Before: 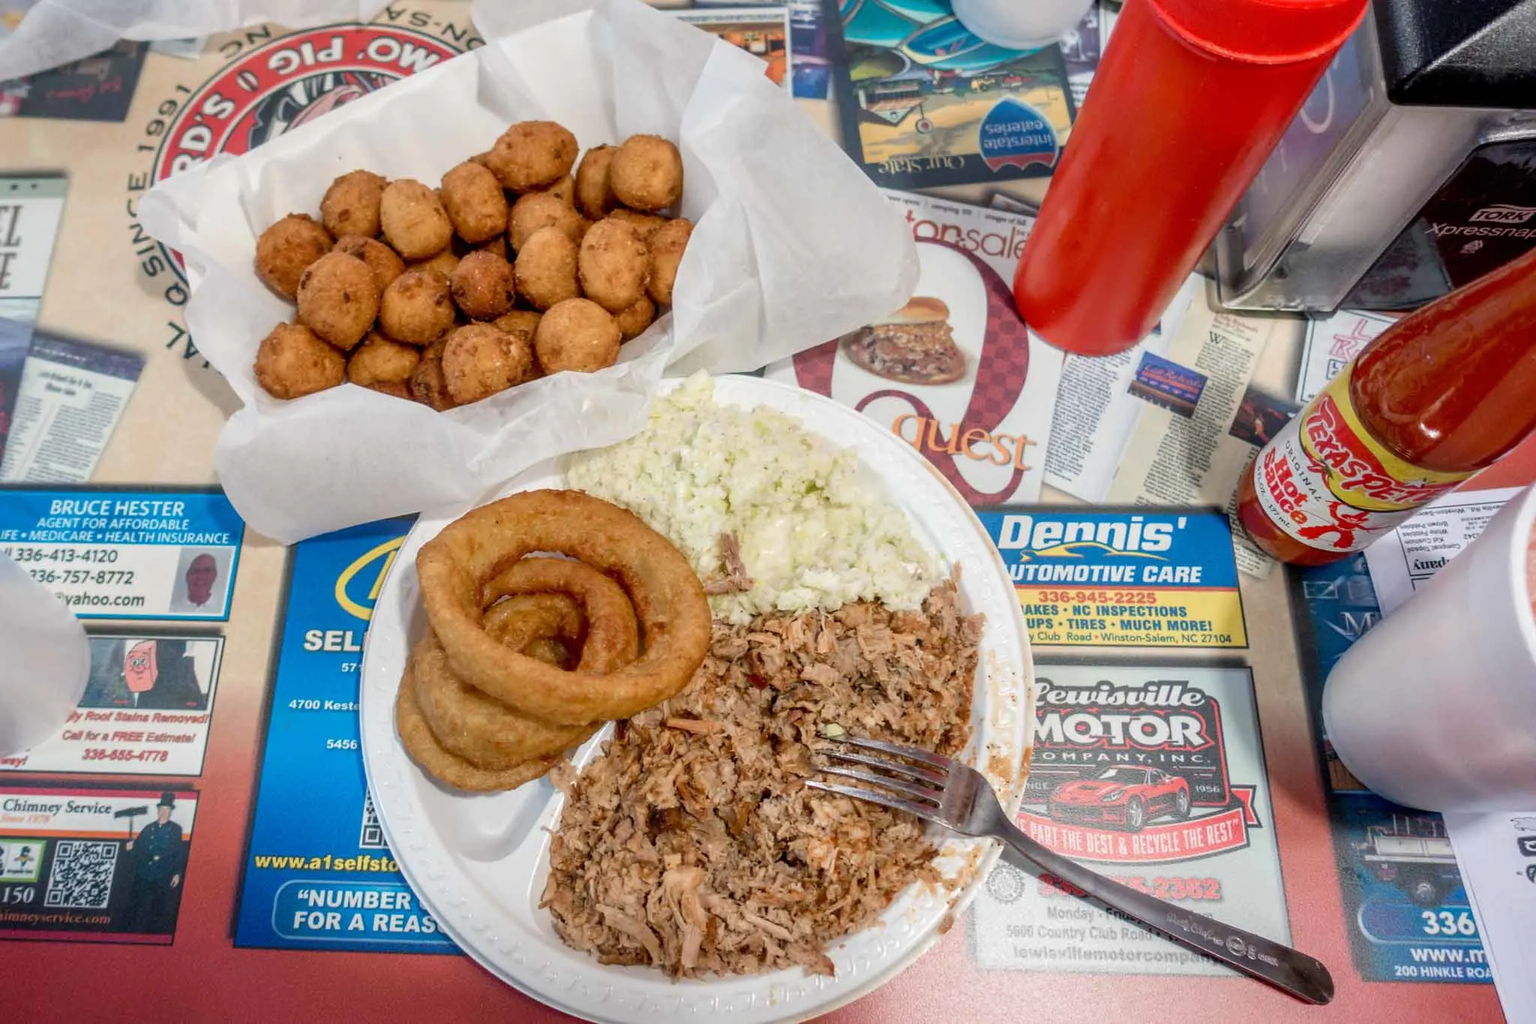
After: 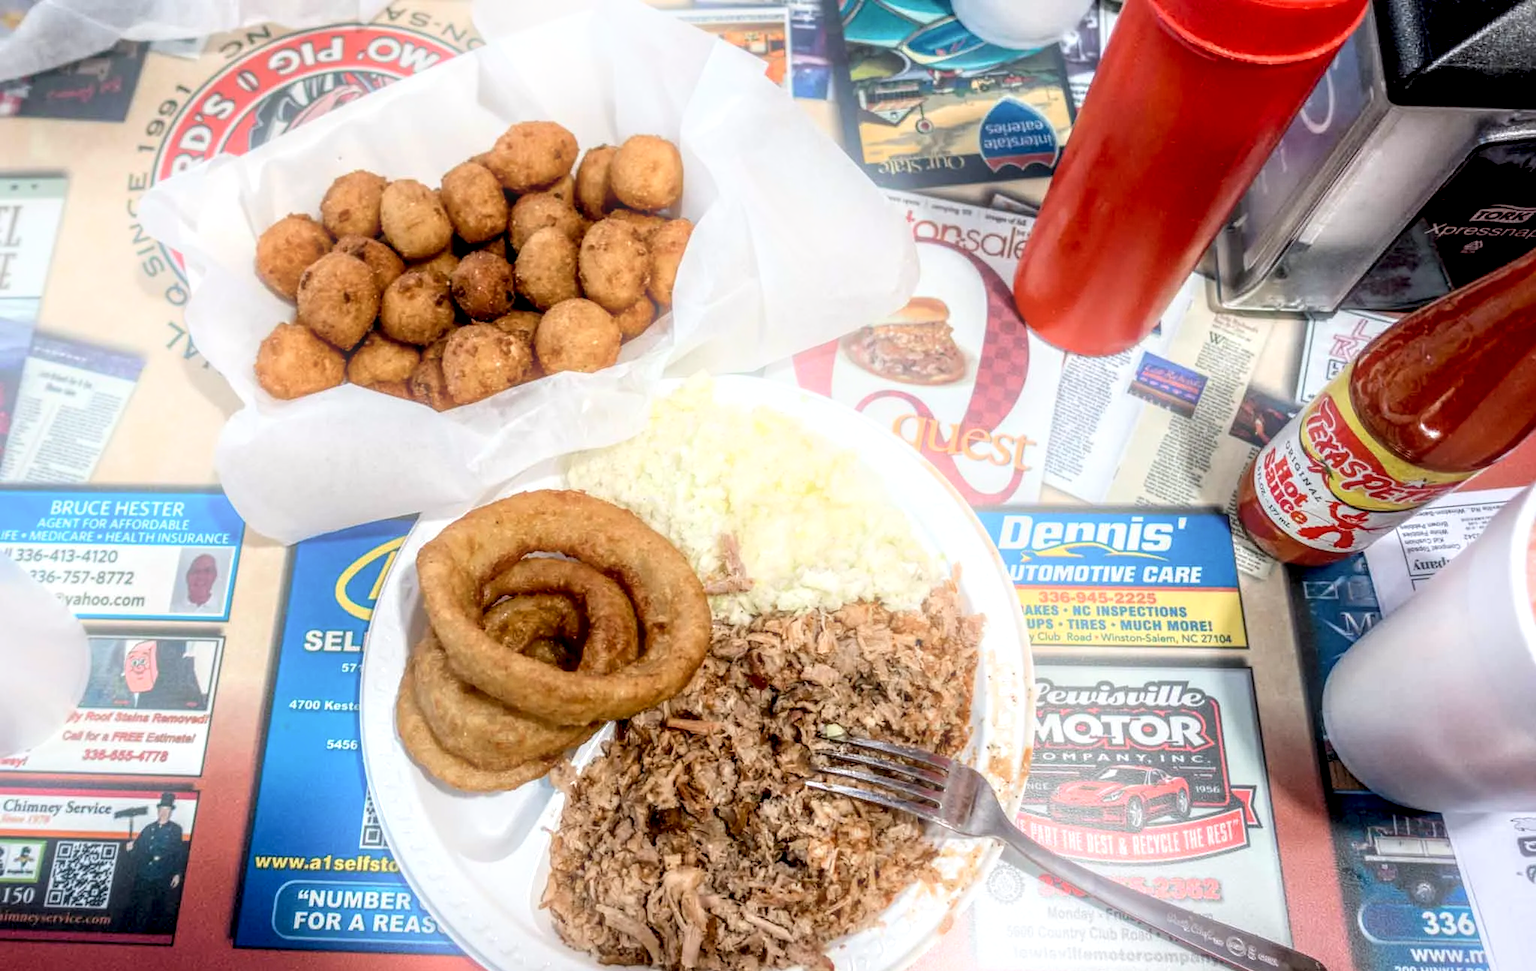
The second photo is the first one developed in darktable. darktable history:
white balance: red 0.988, blue 1.017
bloom: threshold 82.5%, strength 16.25%
crop and rotate: top 0%, bottom 5.097%
local contrast: highlights 19%, detail 186%
